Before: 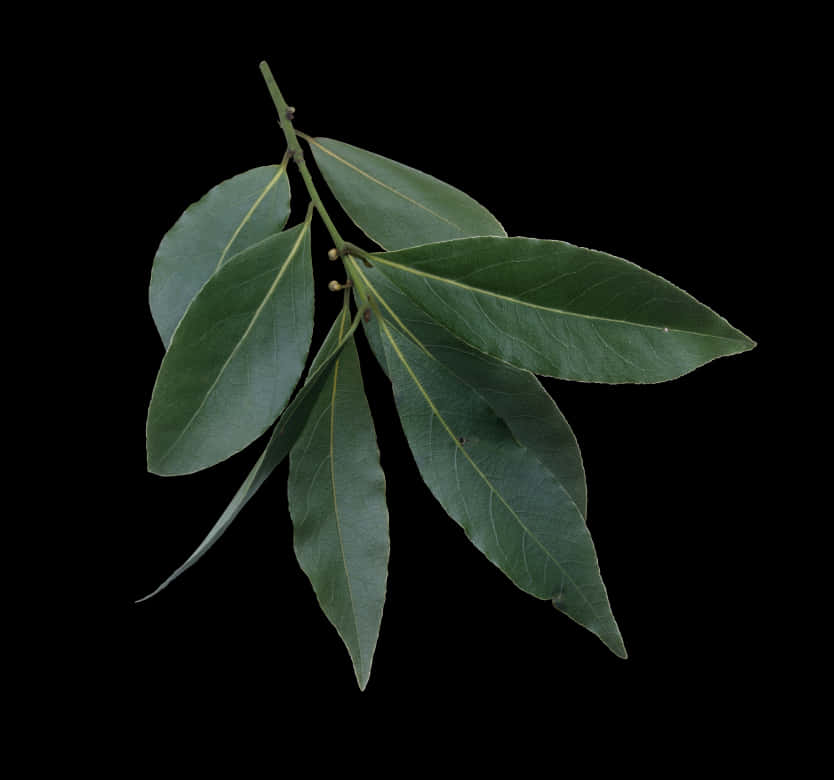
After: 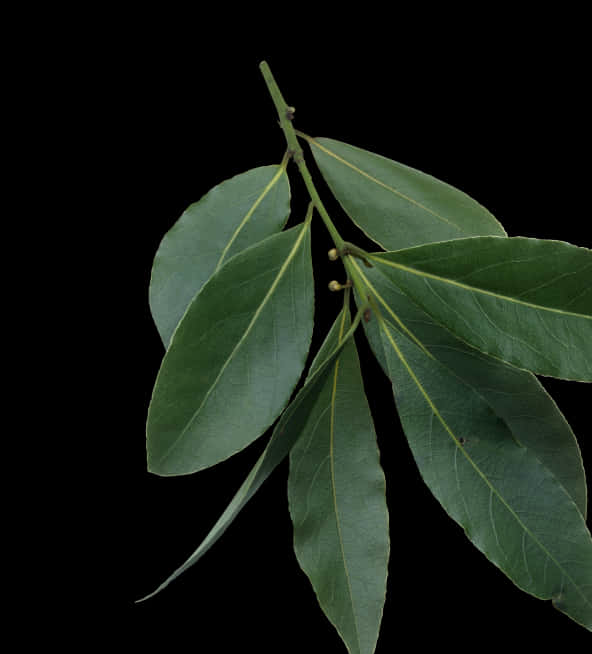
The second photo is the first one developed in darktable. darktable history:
crop: right 28.941%, bottom 16.151%
color correction: highlights a* -5.79, highlights b* 11.34
contrast brightness saturation: contrast 0.055
